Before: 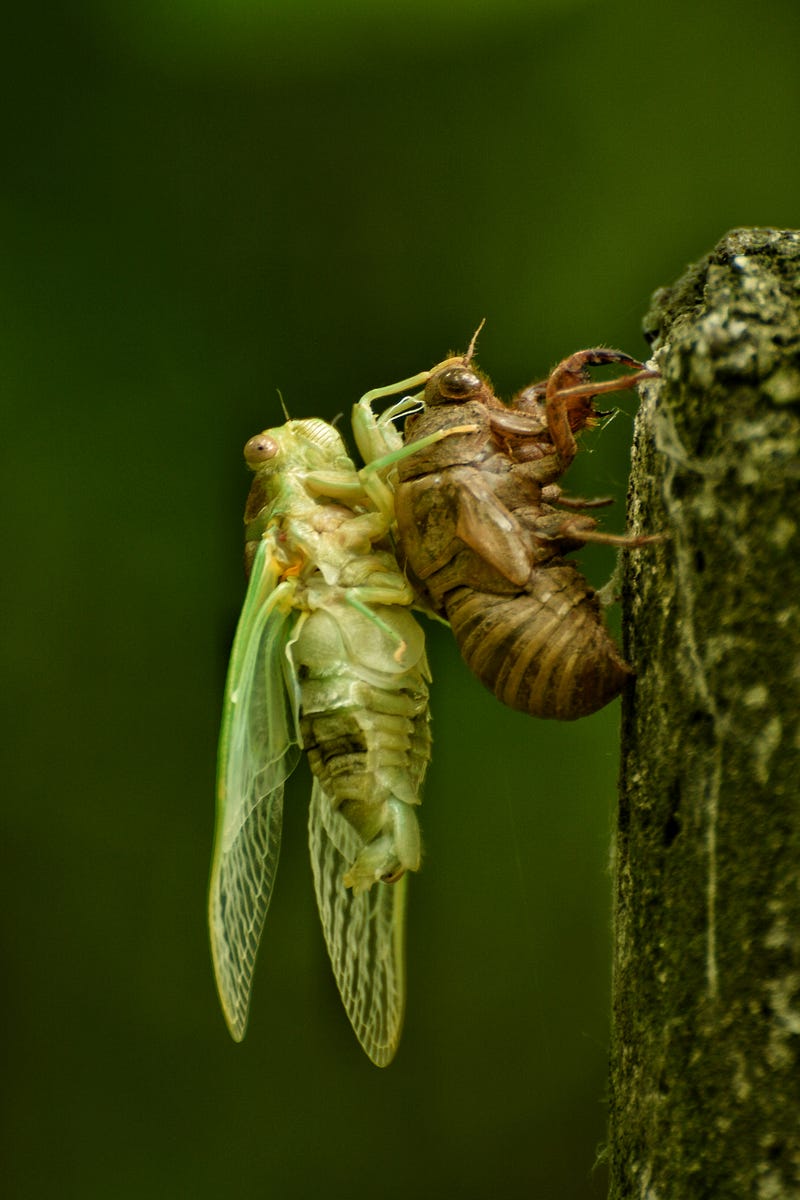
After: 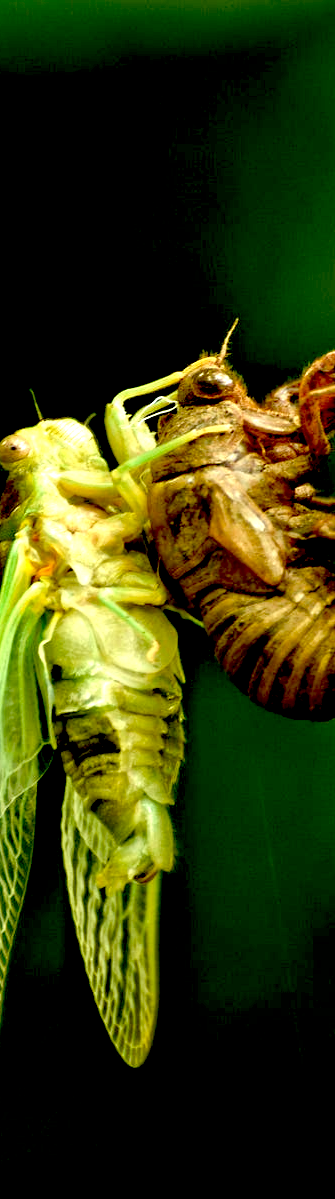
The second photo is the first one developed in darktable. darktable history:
crop: left 30.922%, right 27.117%
exposure: black level correction 0.034, exposure 0.909 EV, compensate highlight preservation false
